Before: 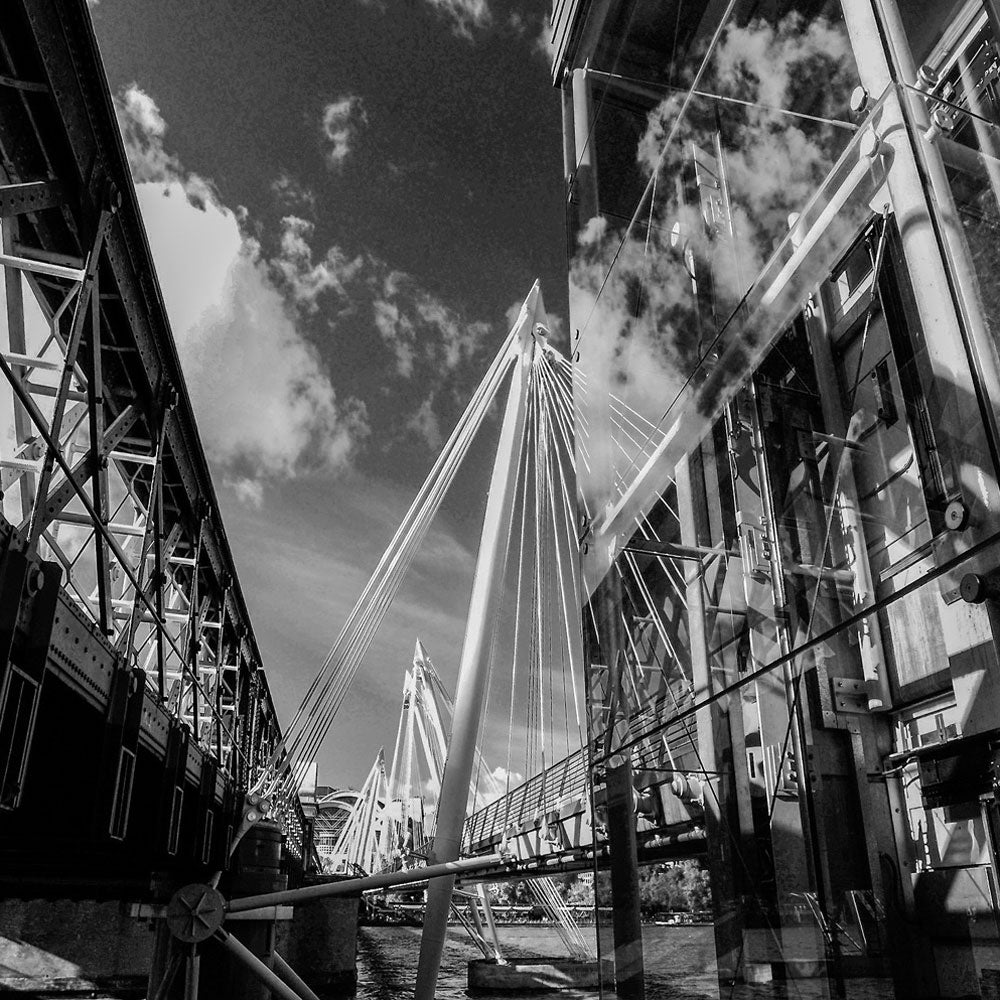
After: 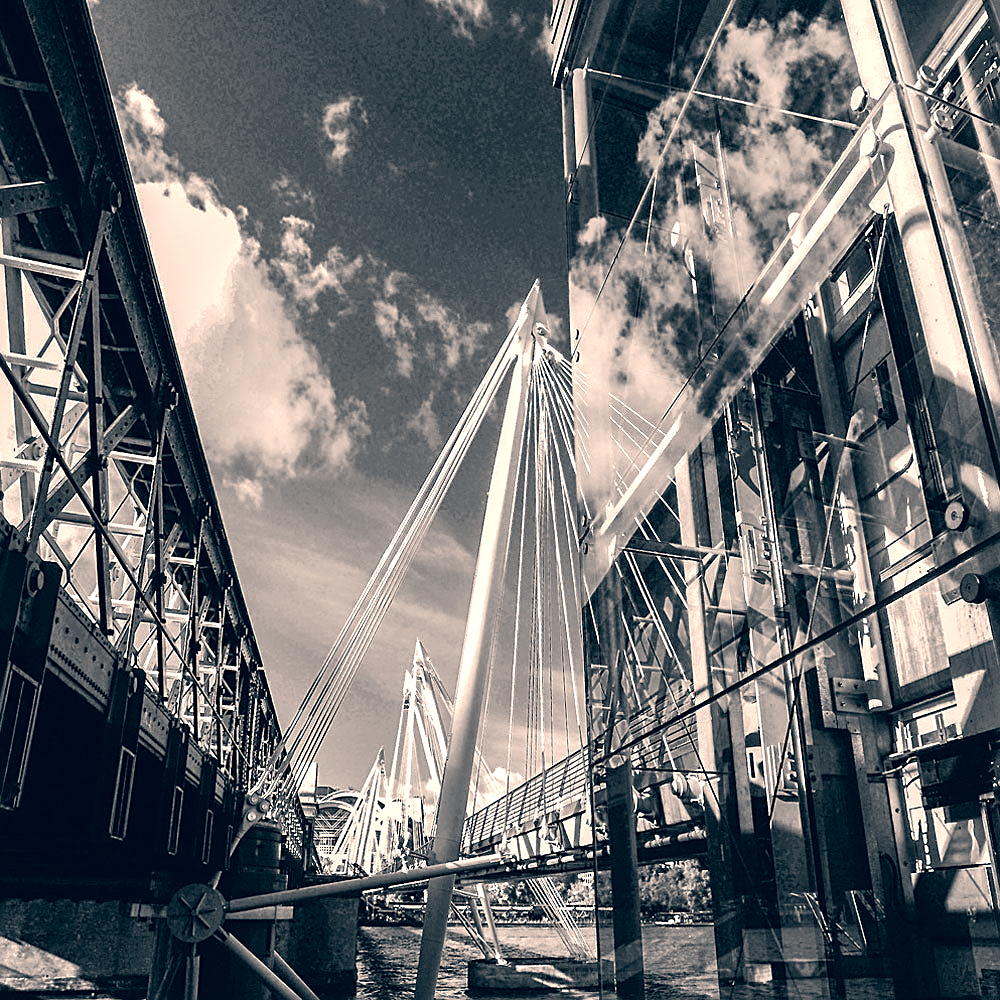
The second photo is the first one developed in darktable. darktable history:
color correction: highlights a* 10.32, highlights b* 14.66, shadows a* -9.59, shadows b* -15.02
sharpen: on, module defaults
exposure: exposure 0.669 EV, compensate highlight preservation false
